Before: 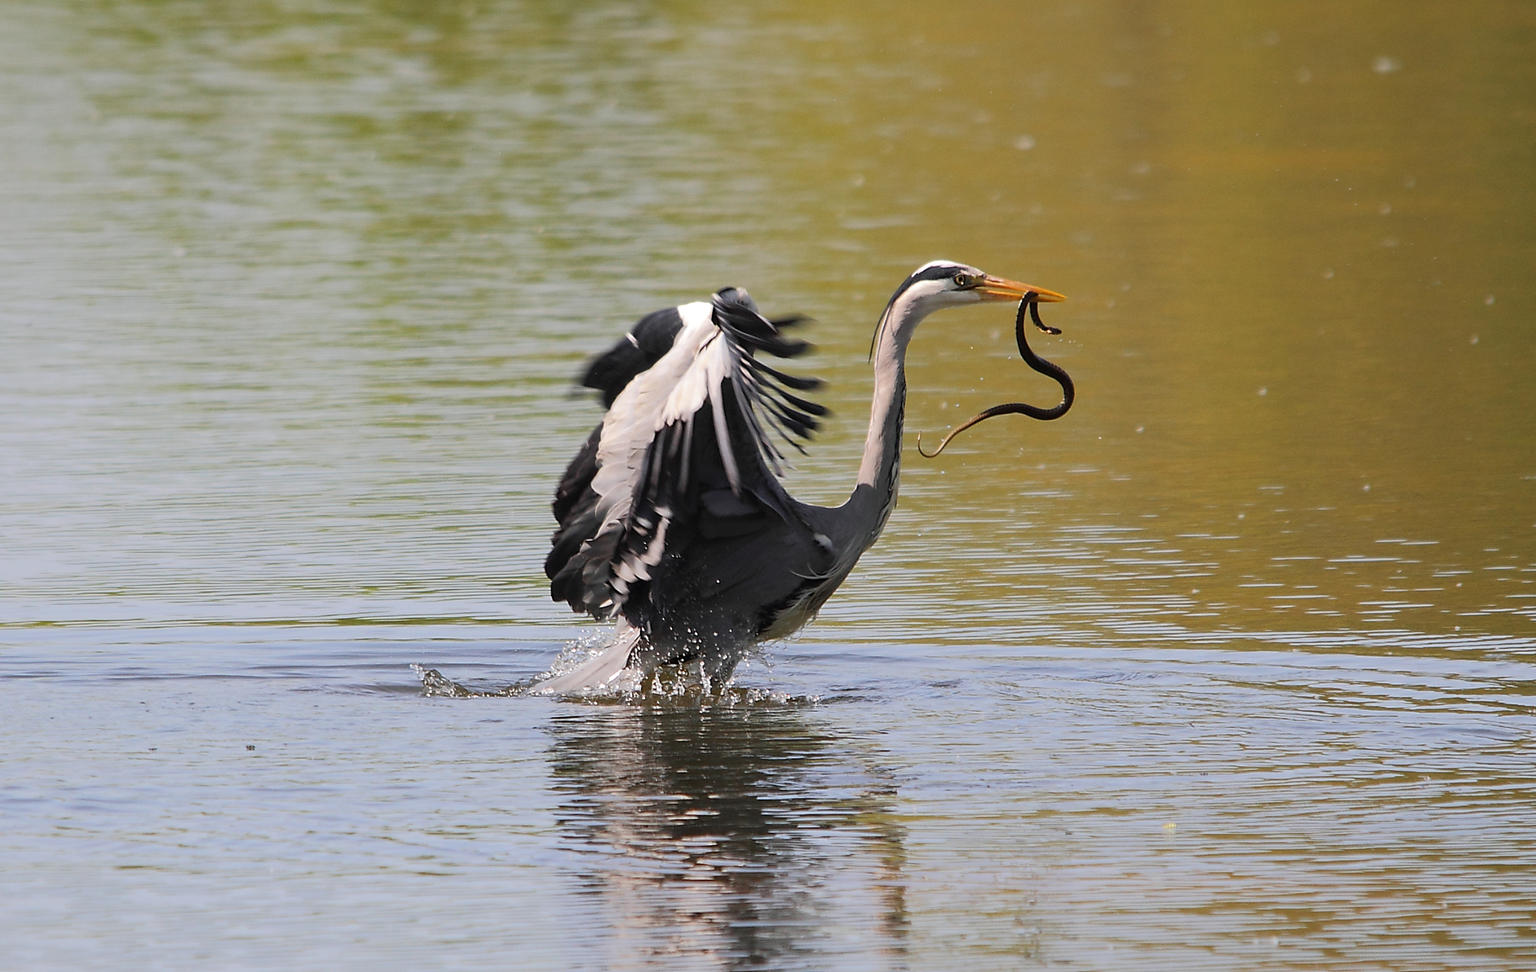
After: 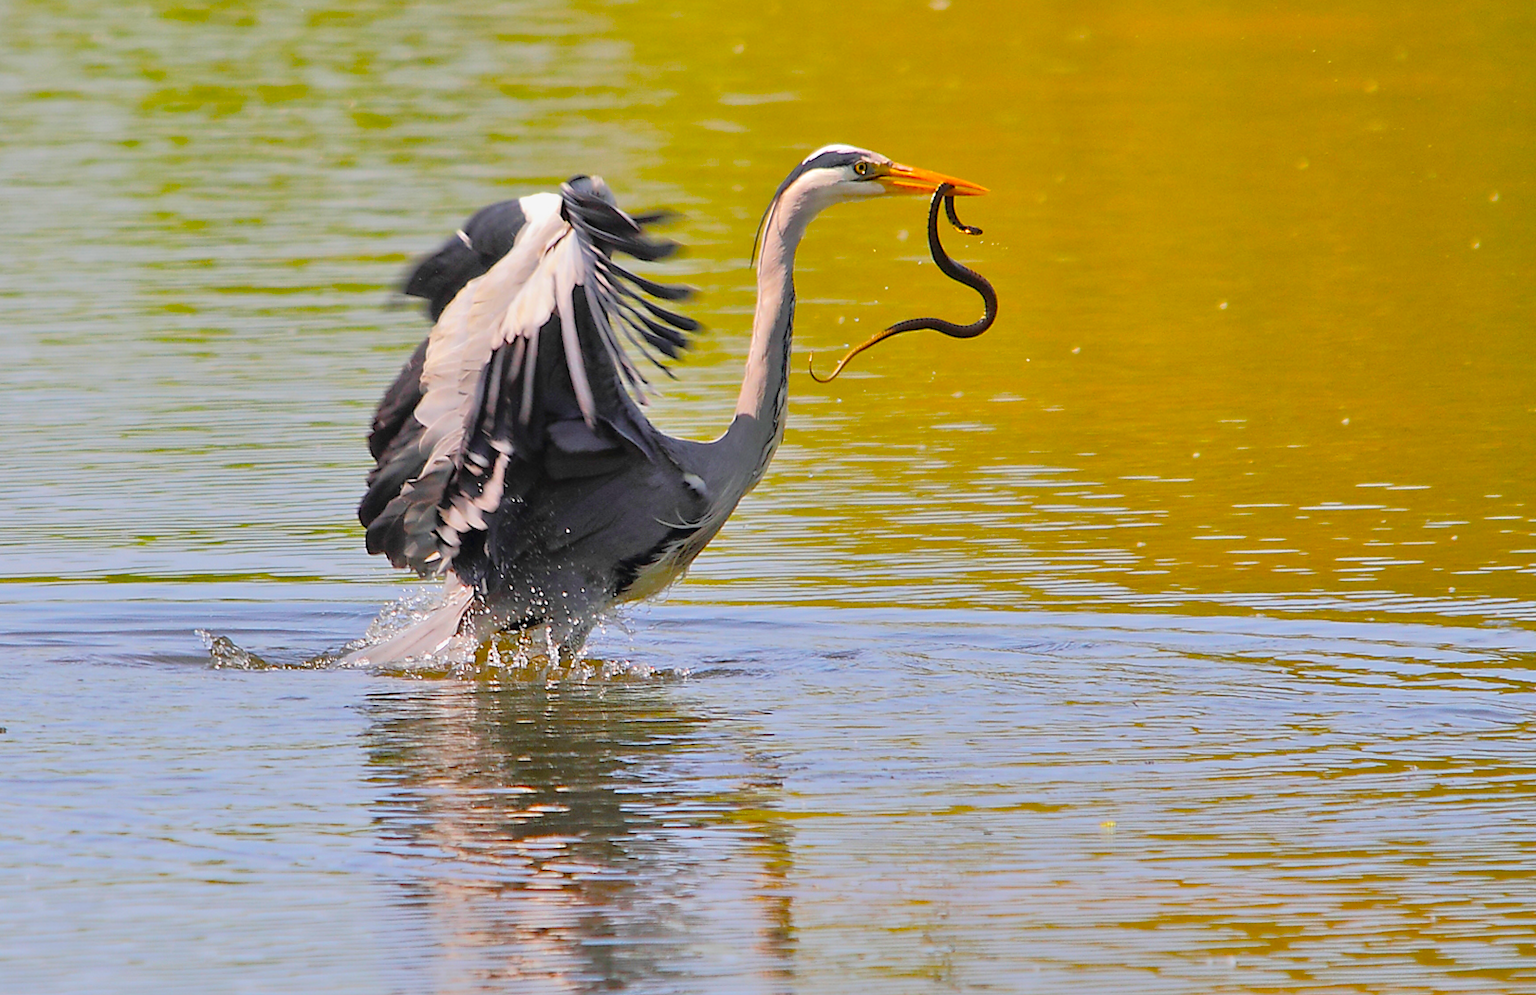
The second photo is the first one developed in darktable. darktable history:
tone equalizer: -7 EV 0.15 EV, -6 EV 0.6 EV, -5 EV 1.15 EV, -4 EV 1.33 EV, -3 EV 1.15 EV, -2 EV 0.6 EV, -1 EV 0.15 EV, mask exposure compensation -0.5 EV
crop: left 16.315%, top 14.246%
rotate and perspective: rotation 0.174°, lens shift (vertical) 0.013, lens shift (horizontal) 0.019, shear 0.001, automatic cropping original format, crop left 0.007, crop right 0.991, crop top 0.016, crop bottom 0.997
color balance: input saturation 134.34%, contrast -10.04%, contrast fulcrum 19.67%, output saturation 133.51%
